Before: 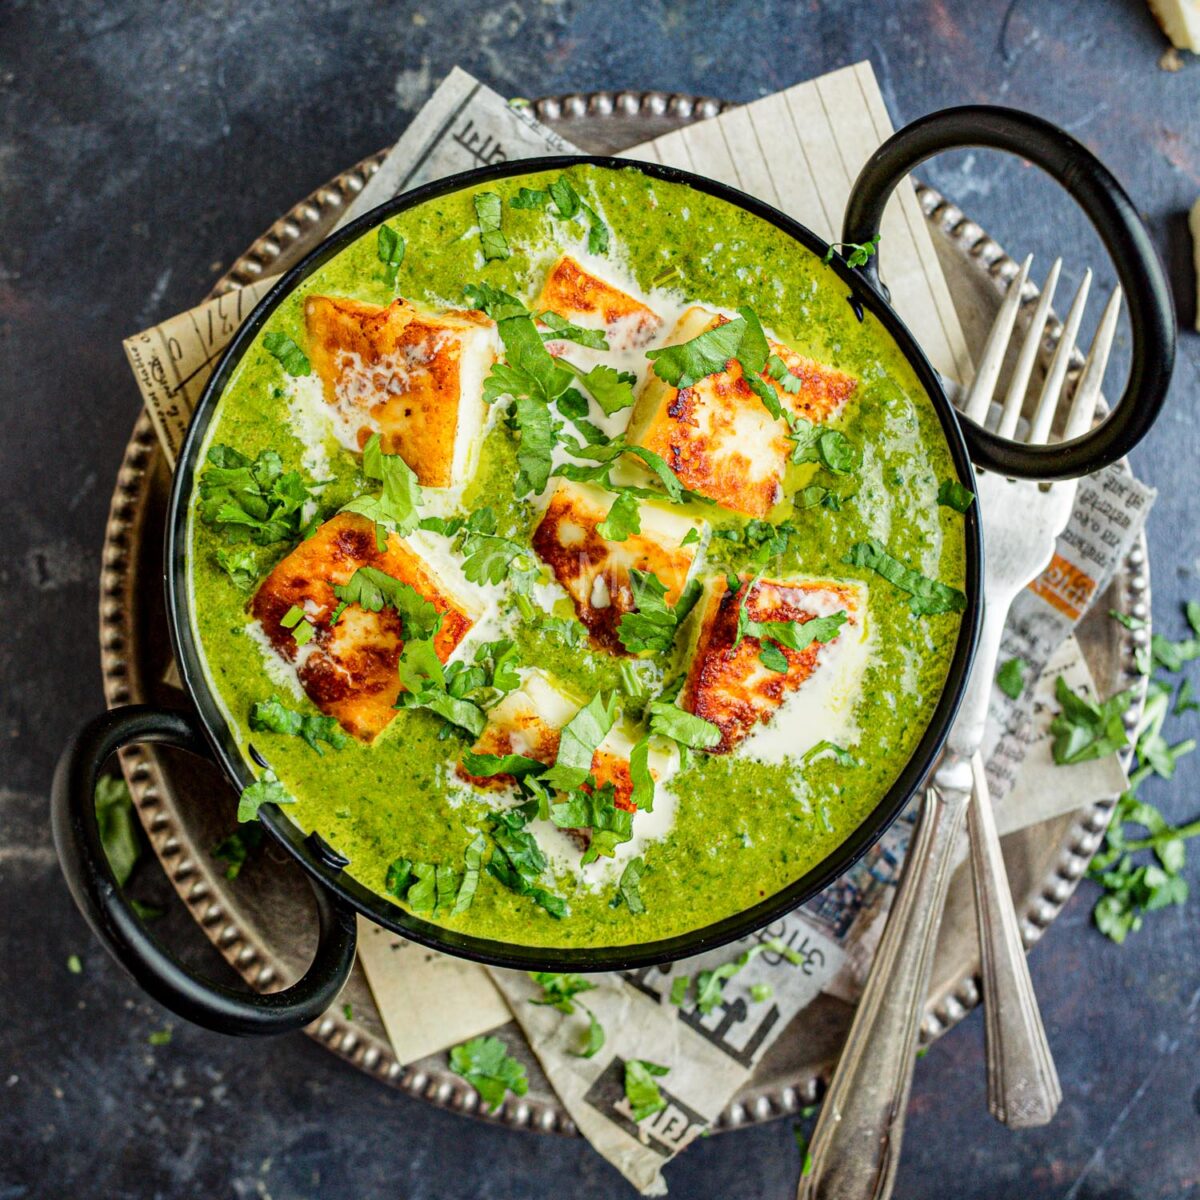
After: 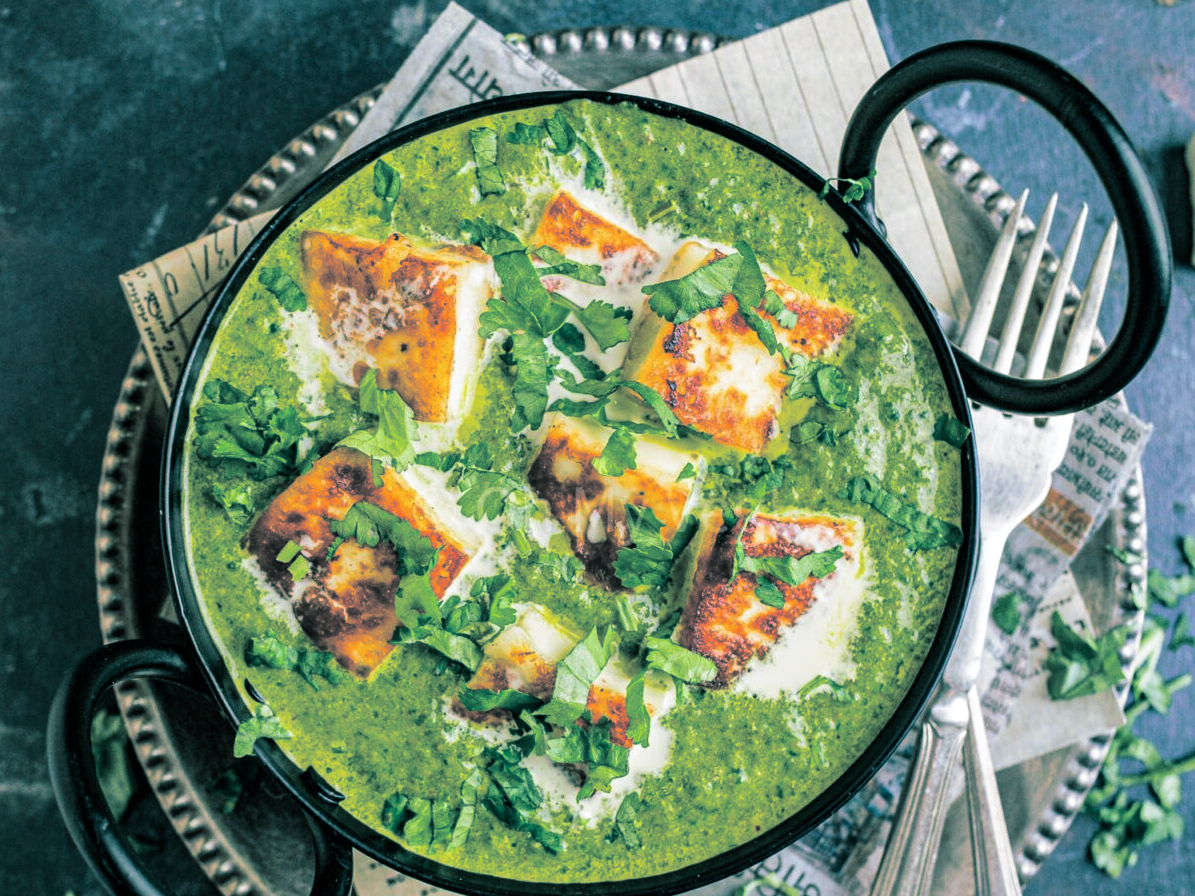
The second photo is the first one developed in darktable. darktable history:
crop: left 0.387%, top 5.469%, bottom 19.809%
color calibration: illuminant as shot in camera, x 0.358, y 0.373, temperature 4628.91 K
split-toning: shadows › hue 186.43°, highlights › hue 49.29°, compress 30.29%
